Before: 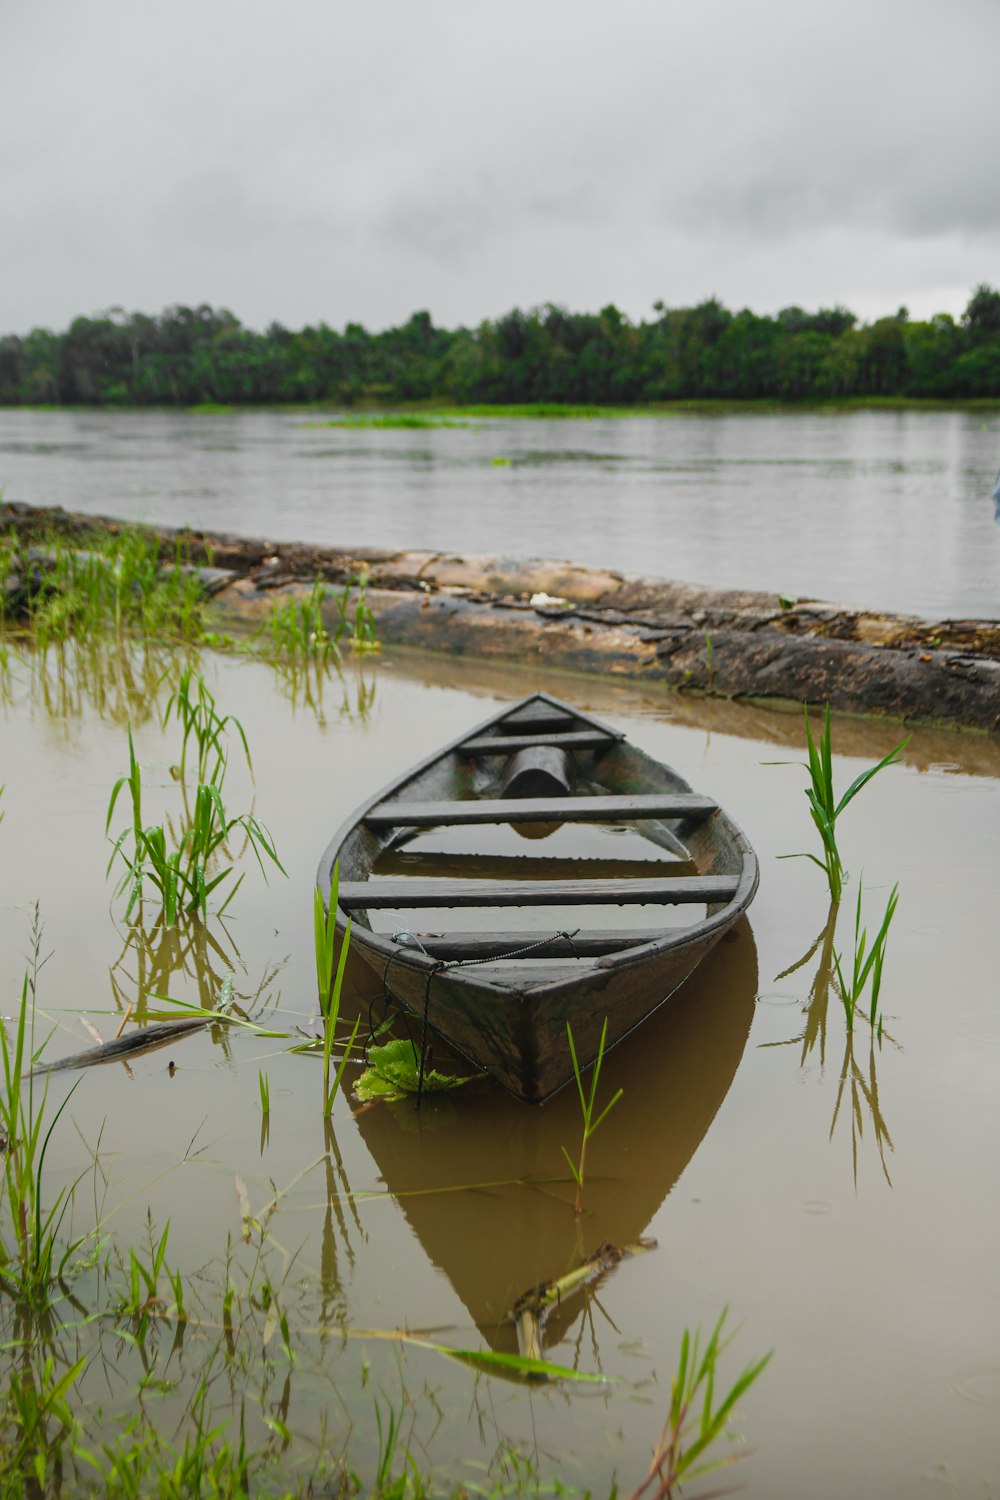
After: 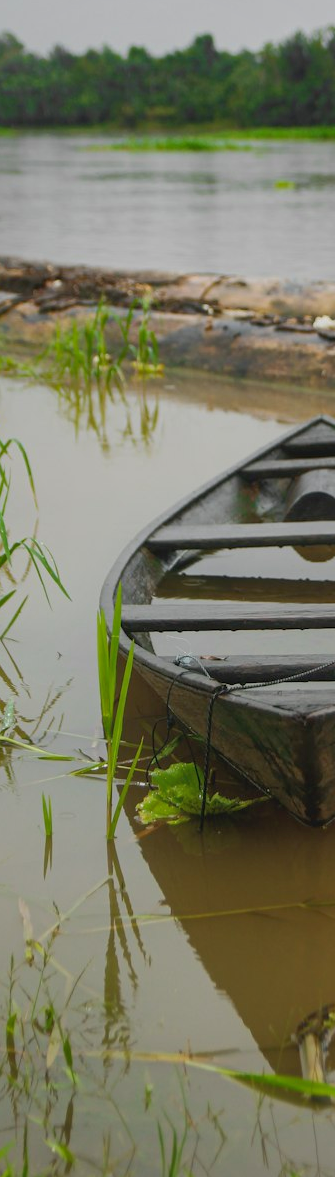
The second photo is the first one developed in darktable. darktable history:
crop and rotate: left 21.77%, top 18.528%, right 44.676%, bottom 2.997%
shadows and highlights: on, module defaults
